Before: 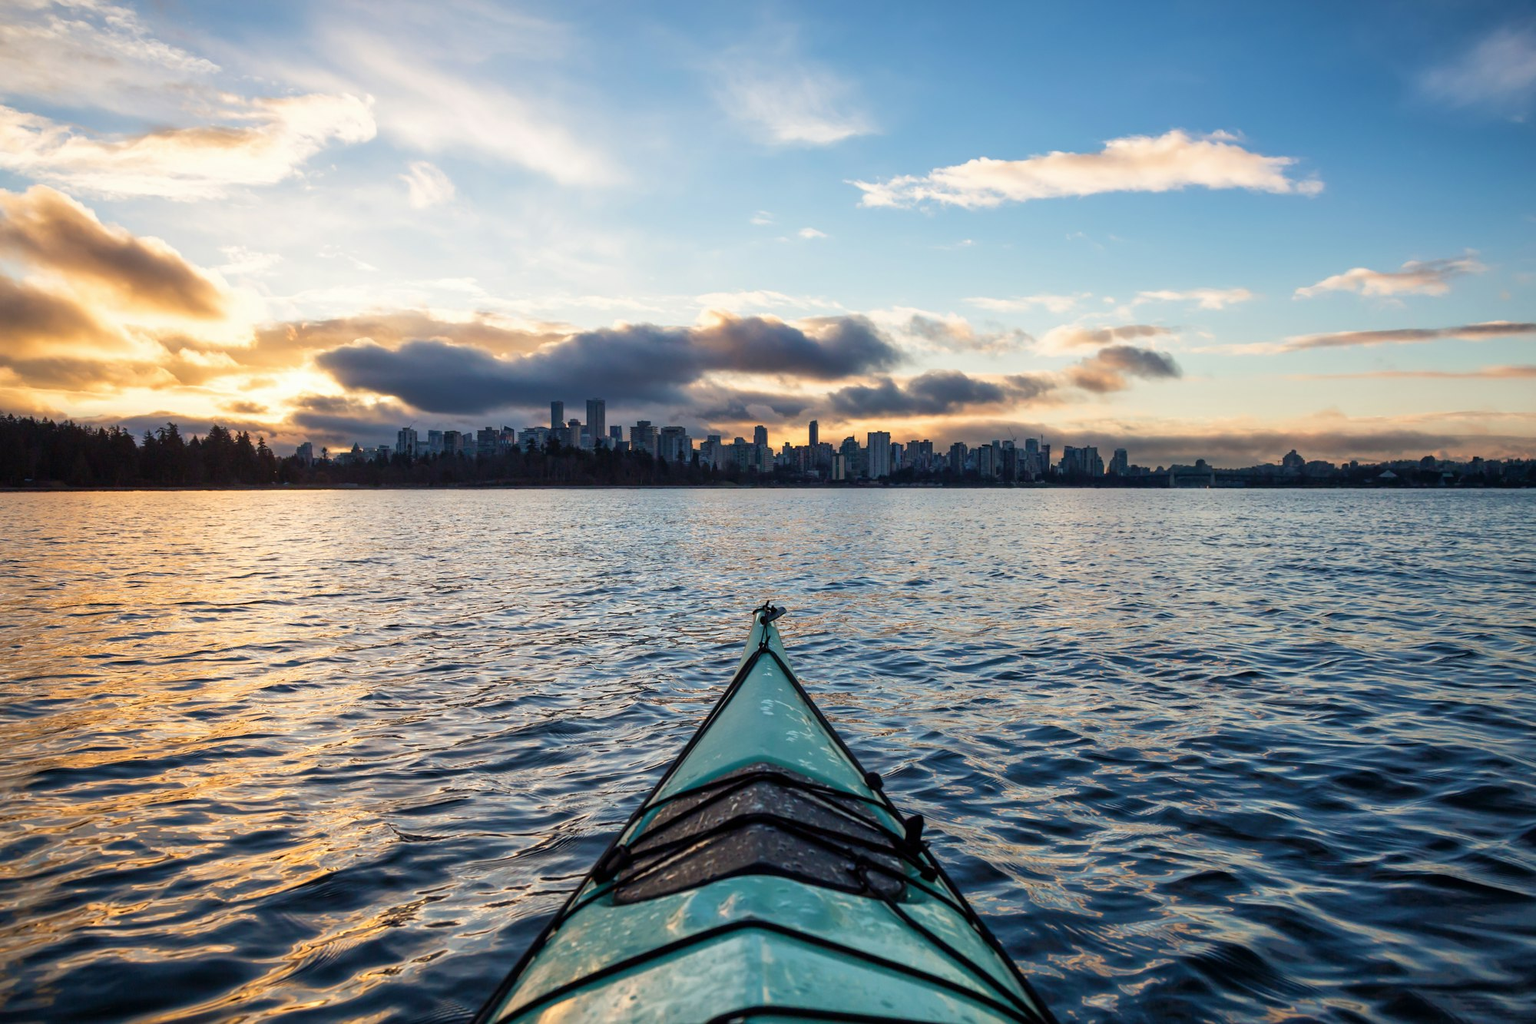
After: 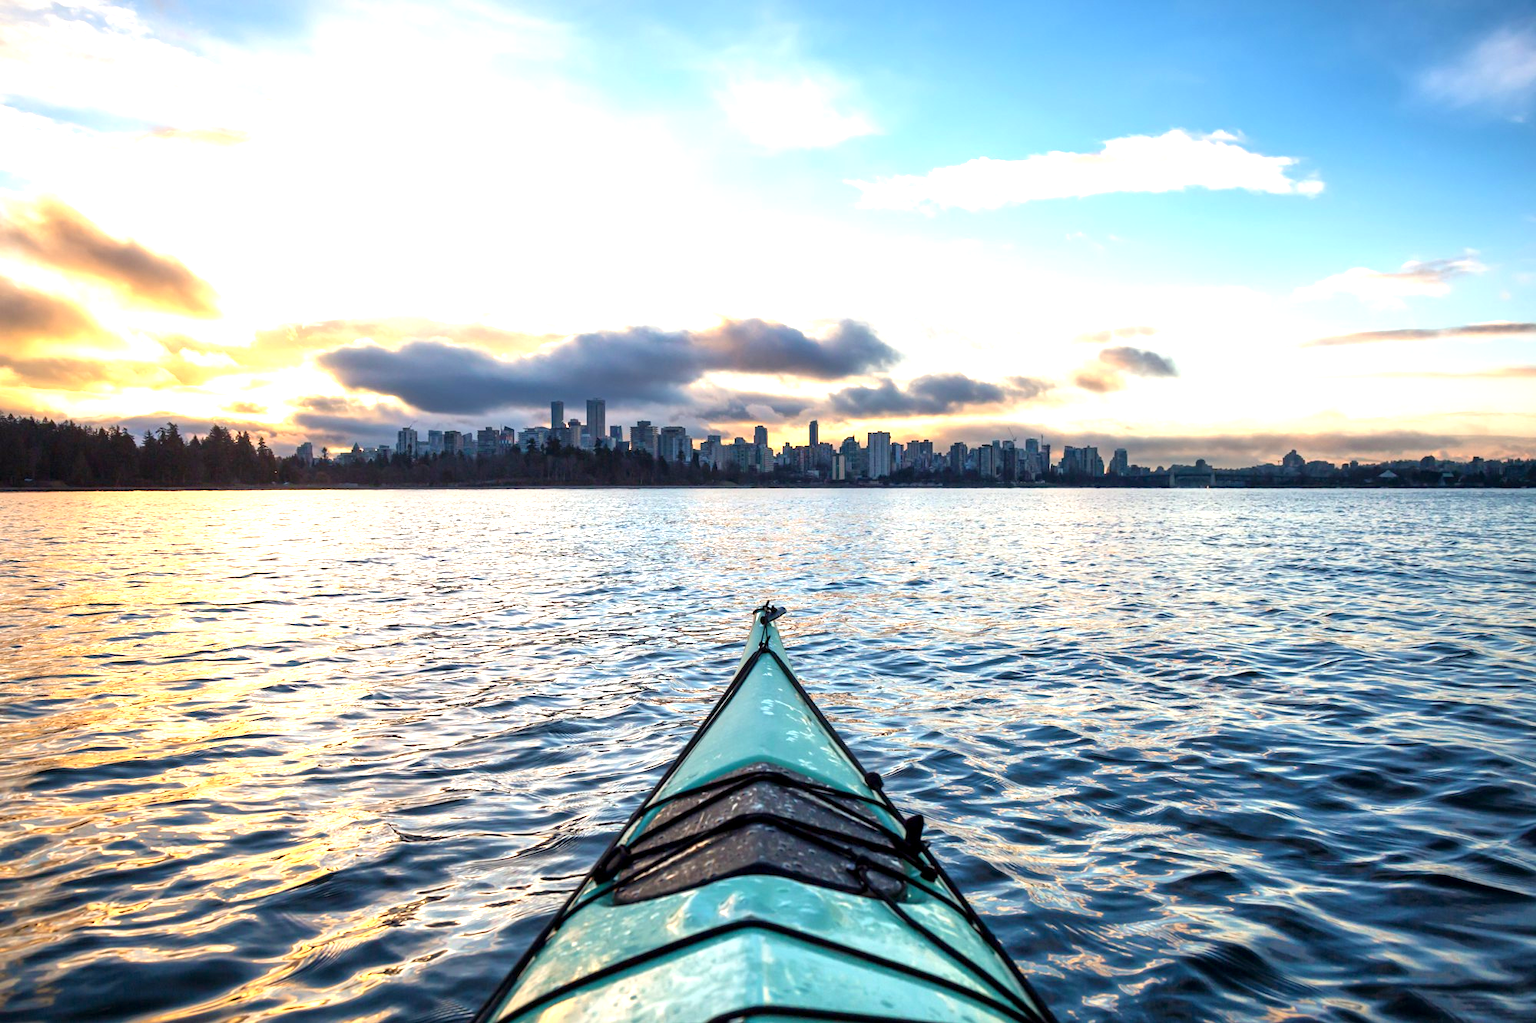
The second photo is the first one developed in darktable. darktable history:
color balance: contrast fulcrum 17.78%
tone equalizer: on, module defaults
exposure: black level correction 0.001, exposure 1.129 EV, compensate exposure bias true, compensate highlight preservation false
